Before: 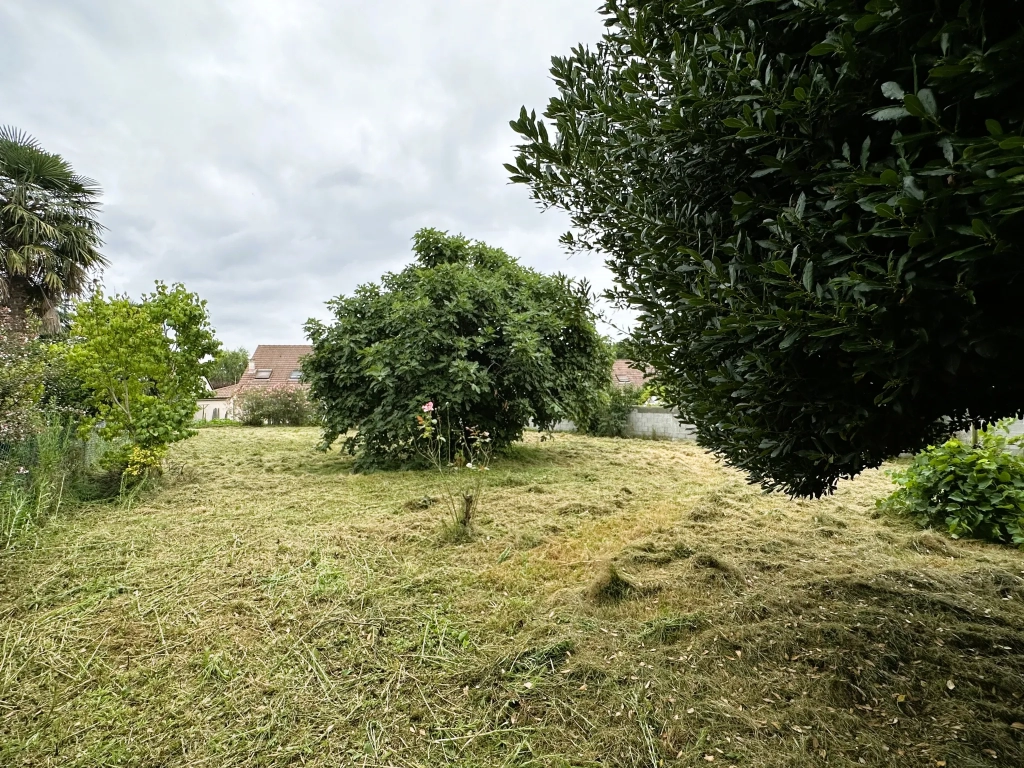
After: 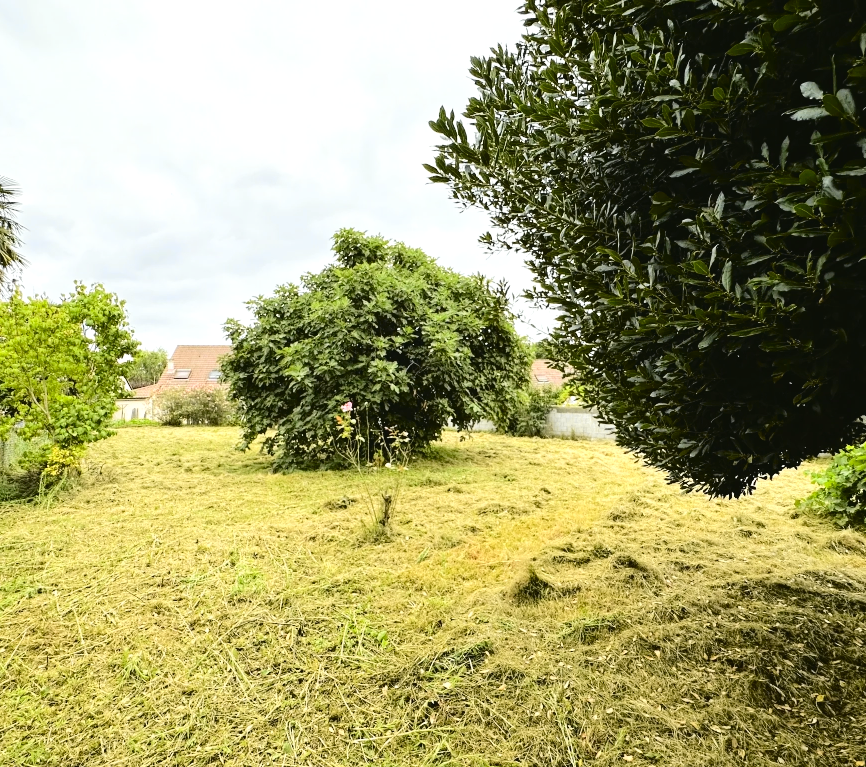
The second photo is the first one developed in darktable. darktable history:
exposure: black level correction 0, exposure 0.702 EV, compensate highlight preservation false
crop: left 7.991%, right 7.409%
tone curve: curves: ch0 [(0, 0.03) (0.113, 0.087) (0.207, 0.184) (0.515, 0.612) (0.712, 0.793) (1, 0.946)]; ch1 [(0, 0) (0.172, 0.123) (0.317, 0.279) (0.407, 0.401) (0.476, 0.482) (0.505, 0.499) (0.534, 0.534) (0.632, 0.645) (0.726, 0.745) (1, 1)]; ch2 [(0, 0) (0.411, 0.424) (0.476, 0.492) (0.521, 0.524) (0.541, 0.559) (0.65, 0.699) (1, 1)], color space Lab, independent channels, preserve colors none
